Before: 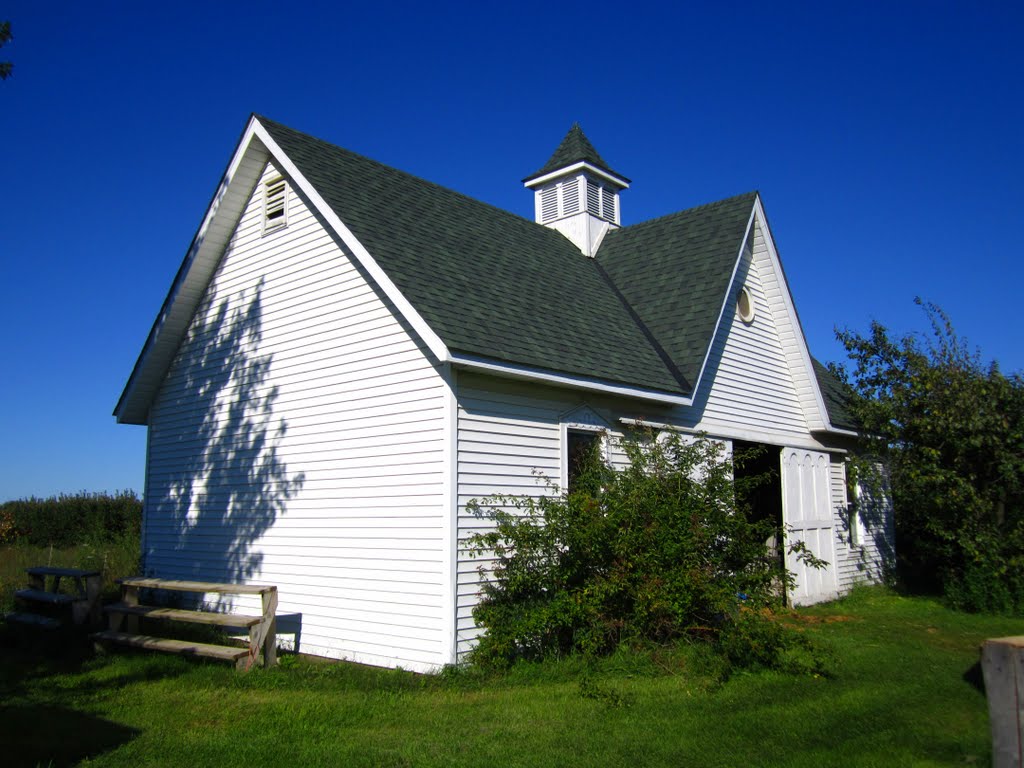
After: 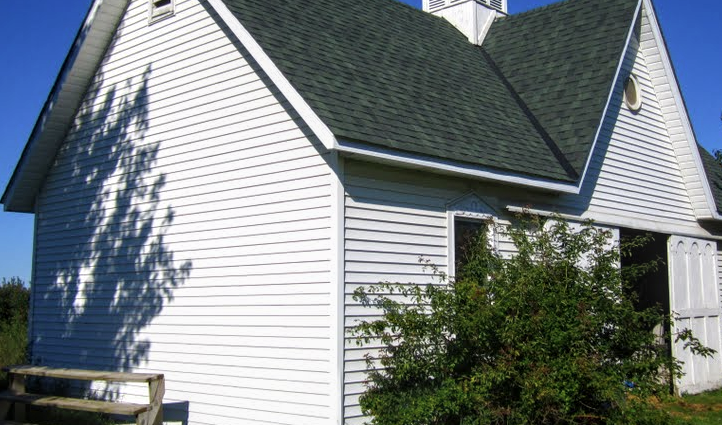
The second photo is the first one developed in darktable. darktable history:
color zones: curves: ch0 [(0, 0.613) (0.01, 0.613) (0.245, 0.448) (0.498, 0.529) (0.642, 0.665) (0.879, 0.777) (0.99, 0.613)]; ch1 [(0, 0) (0.143, 0) (0.286, 0) (0.429, 0) (0.571, 0) (0.714, 0) (0.857, 0)], mix -93.41%
local contrast: on, module defaults
crop: left 11.123%, top 27.61%, right 18.3%, bottom 17.034%
